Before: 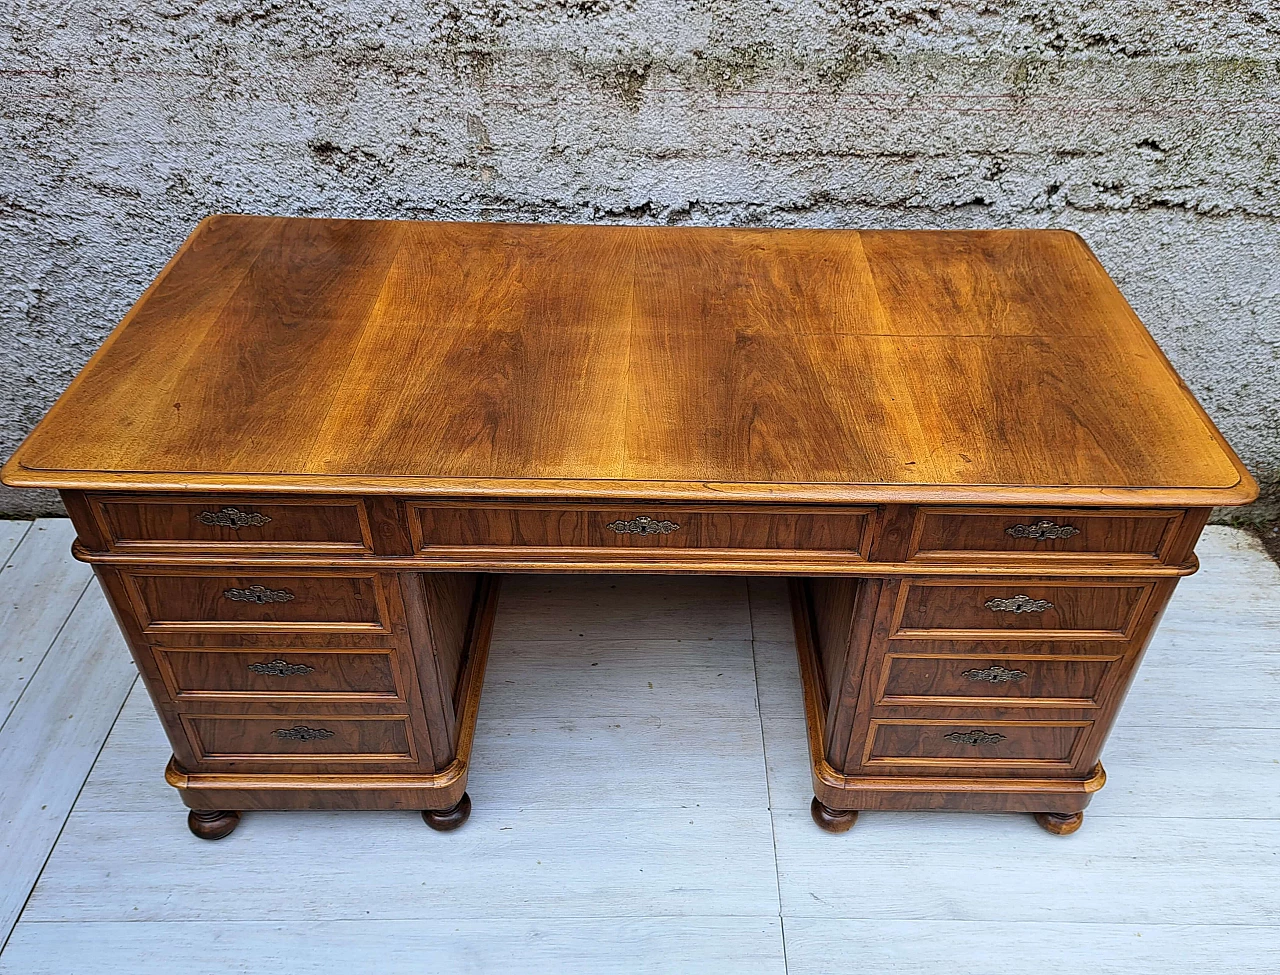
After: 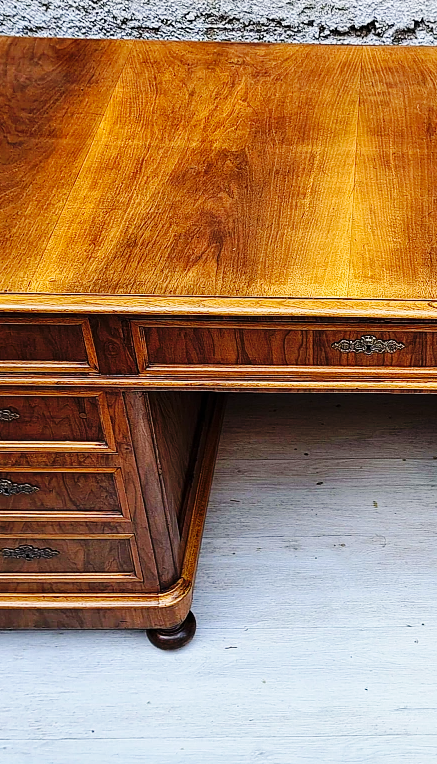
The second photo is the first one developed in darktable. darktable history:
shadows and highlights: shadows 36.85, highlights -27.33, soften with gaussian
crop and rotate: left 21.522%, top 18.635%, right 44.313%, bottom 2.976%
base curve: curves: ch0 [(0, 0) (0.036, 0.025) (0.121, 0.166) (0.206, 0.329) (0.605, 0.79) (1, 1)], preserve colors none
